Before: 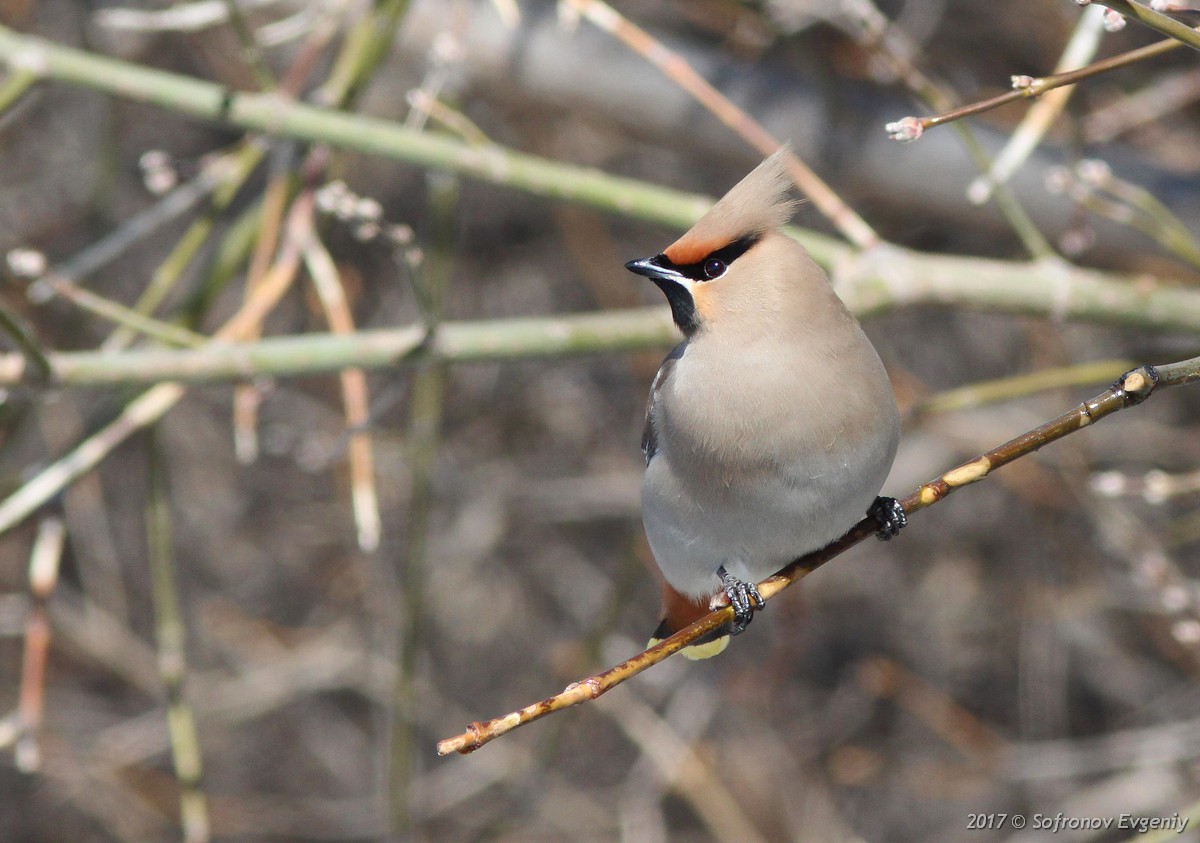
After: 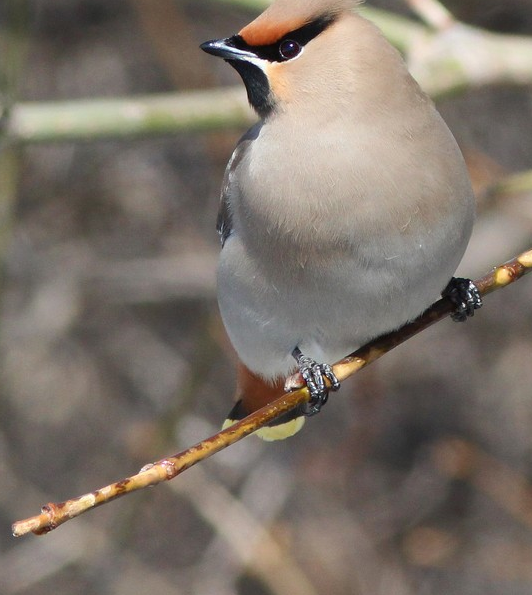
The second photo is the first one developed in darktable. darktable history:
crop: left 35.484%, top 26.001%, right 20.156%, bottom 3.399%
